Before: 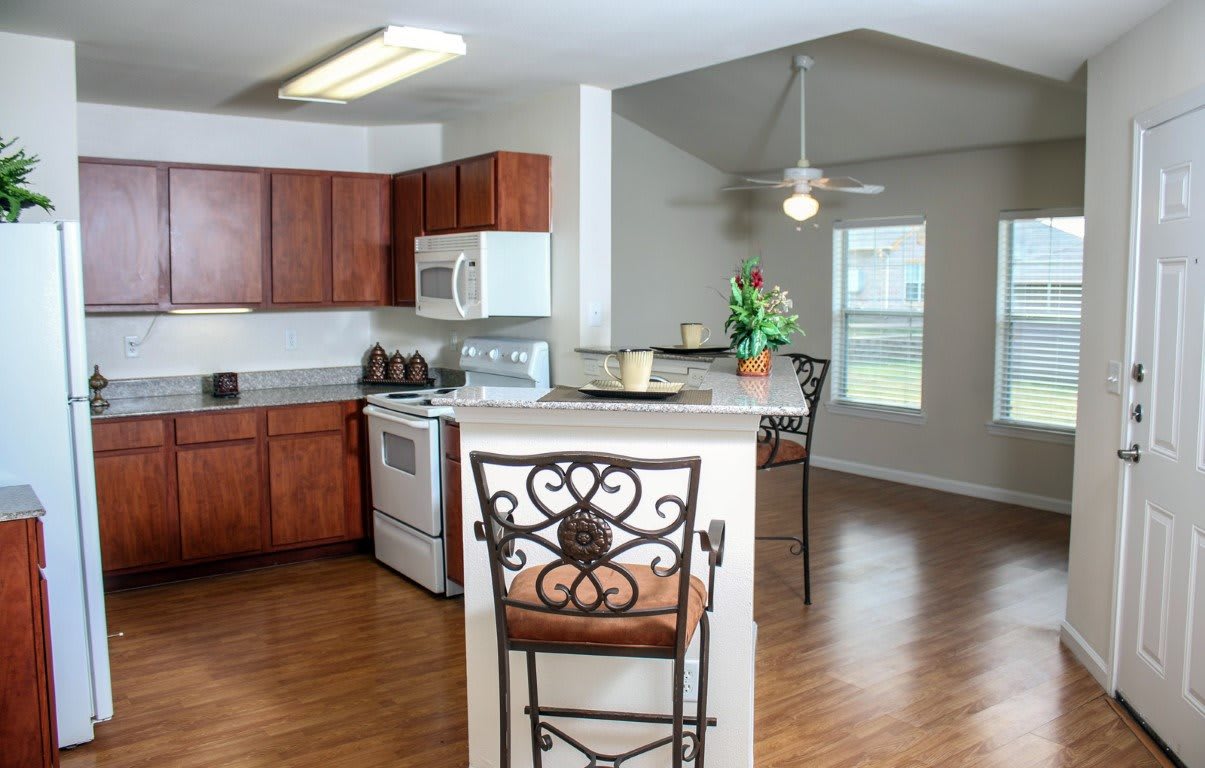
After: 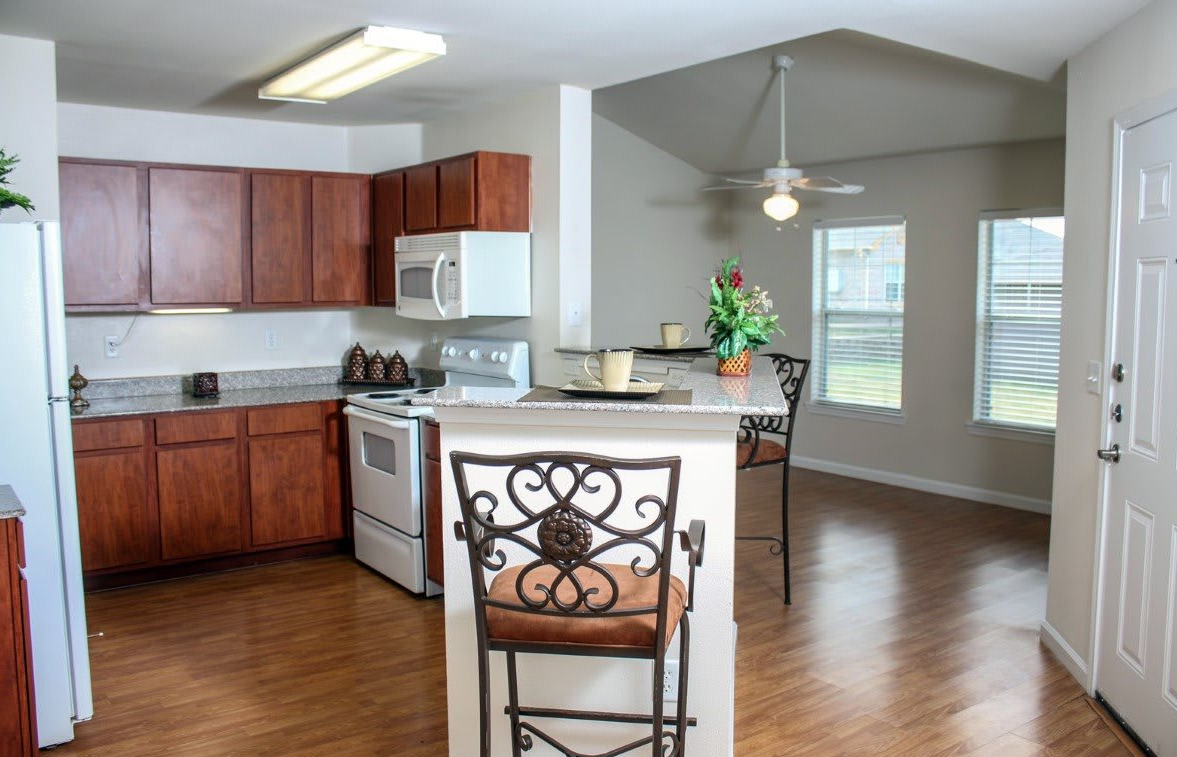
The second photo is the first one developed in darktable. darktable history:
base curve: preserve colors none
crop and rotate: left 1.678%, right 0.636%, bottom 1.305%
